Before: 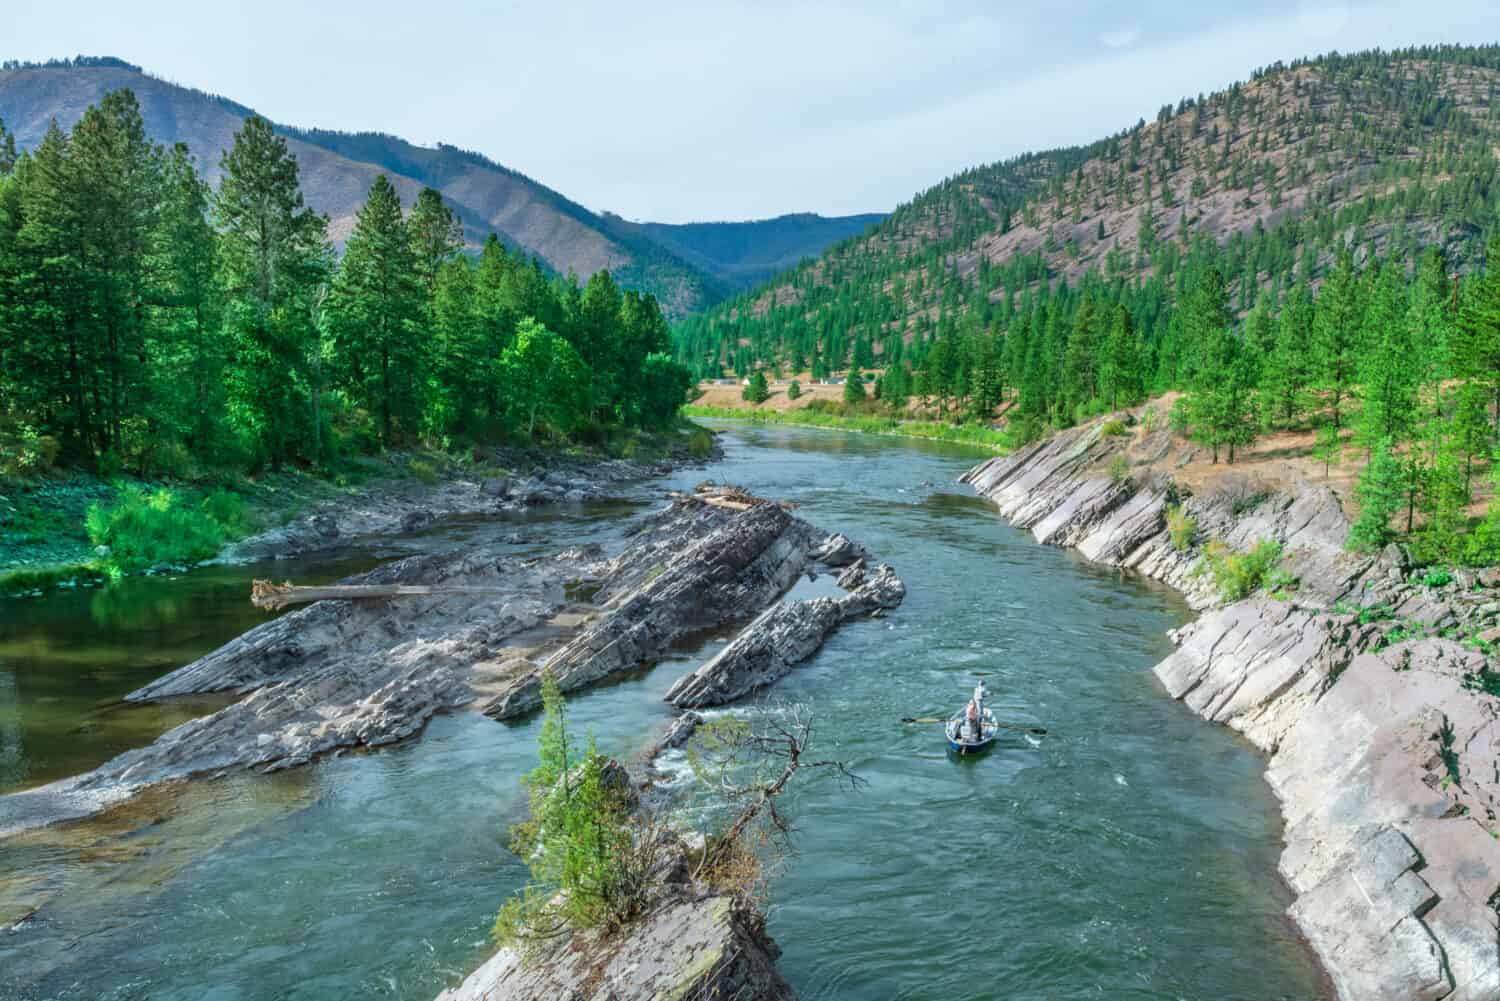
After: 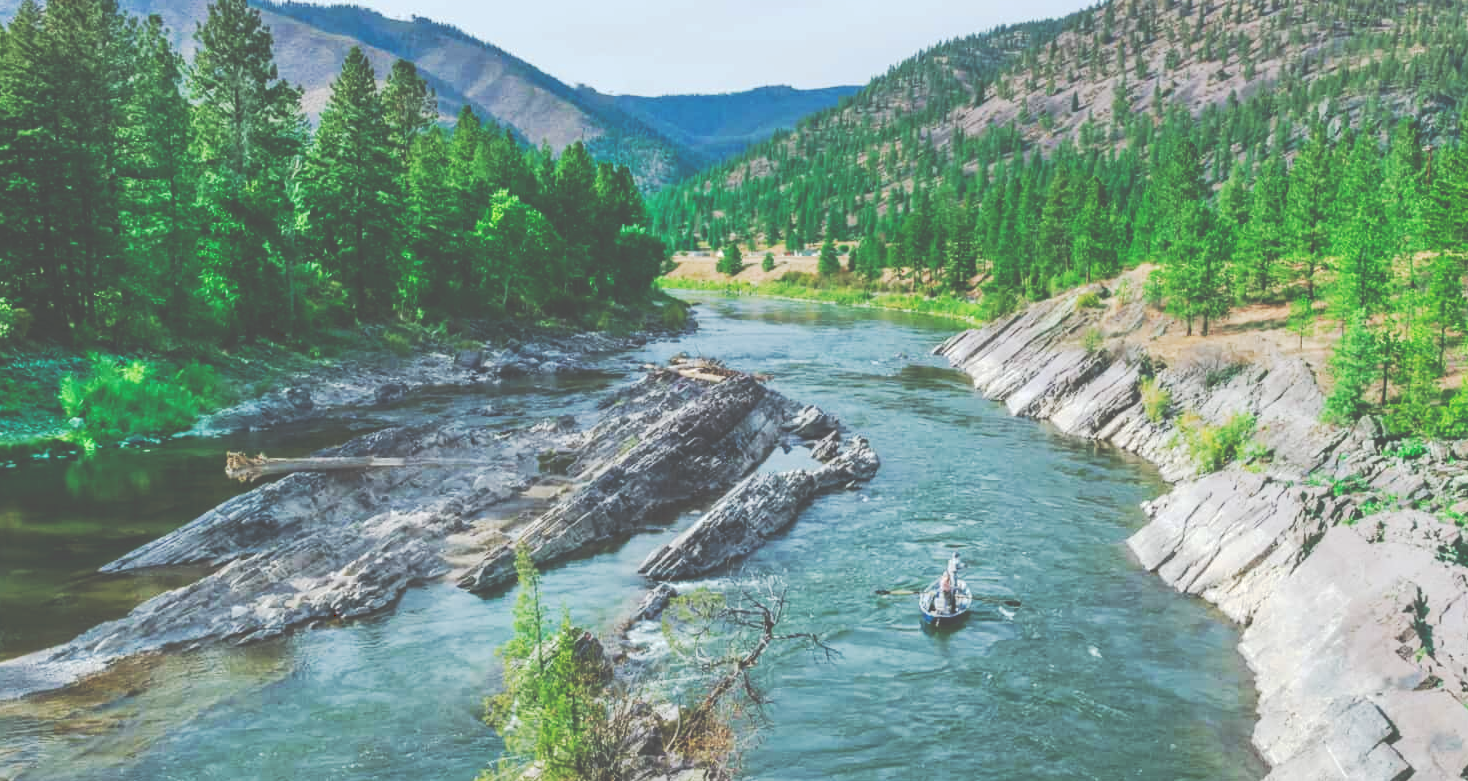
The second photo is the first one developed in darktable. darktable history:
tone curve: curves: ch0 [(0, 0) (0.003, 0.301) (0.011, 0.302) (0.025, 0.307) (0.044, 0.313) (0.069, 0.316) (0.1, 0.322) (0.136, 0.325) (0.177, 0.341) (0.224, 0.358) (0.277, 0.386) (0.335, 0.429) (0.399, 0.486) (0.468, 0.556) (0.543, 0.644) (0.623, 0.728) (0.709, 0.796) (0.801, 0.854) (0.898, 0.908) (1, 1)], preserve colors none
crop and rotate: left 1.819%, top 12.793%, right 0.282%, bottom 9.121%
